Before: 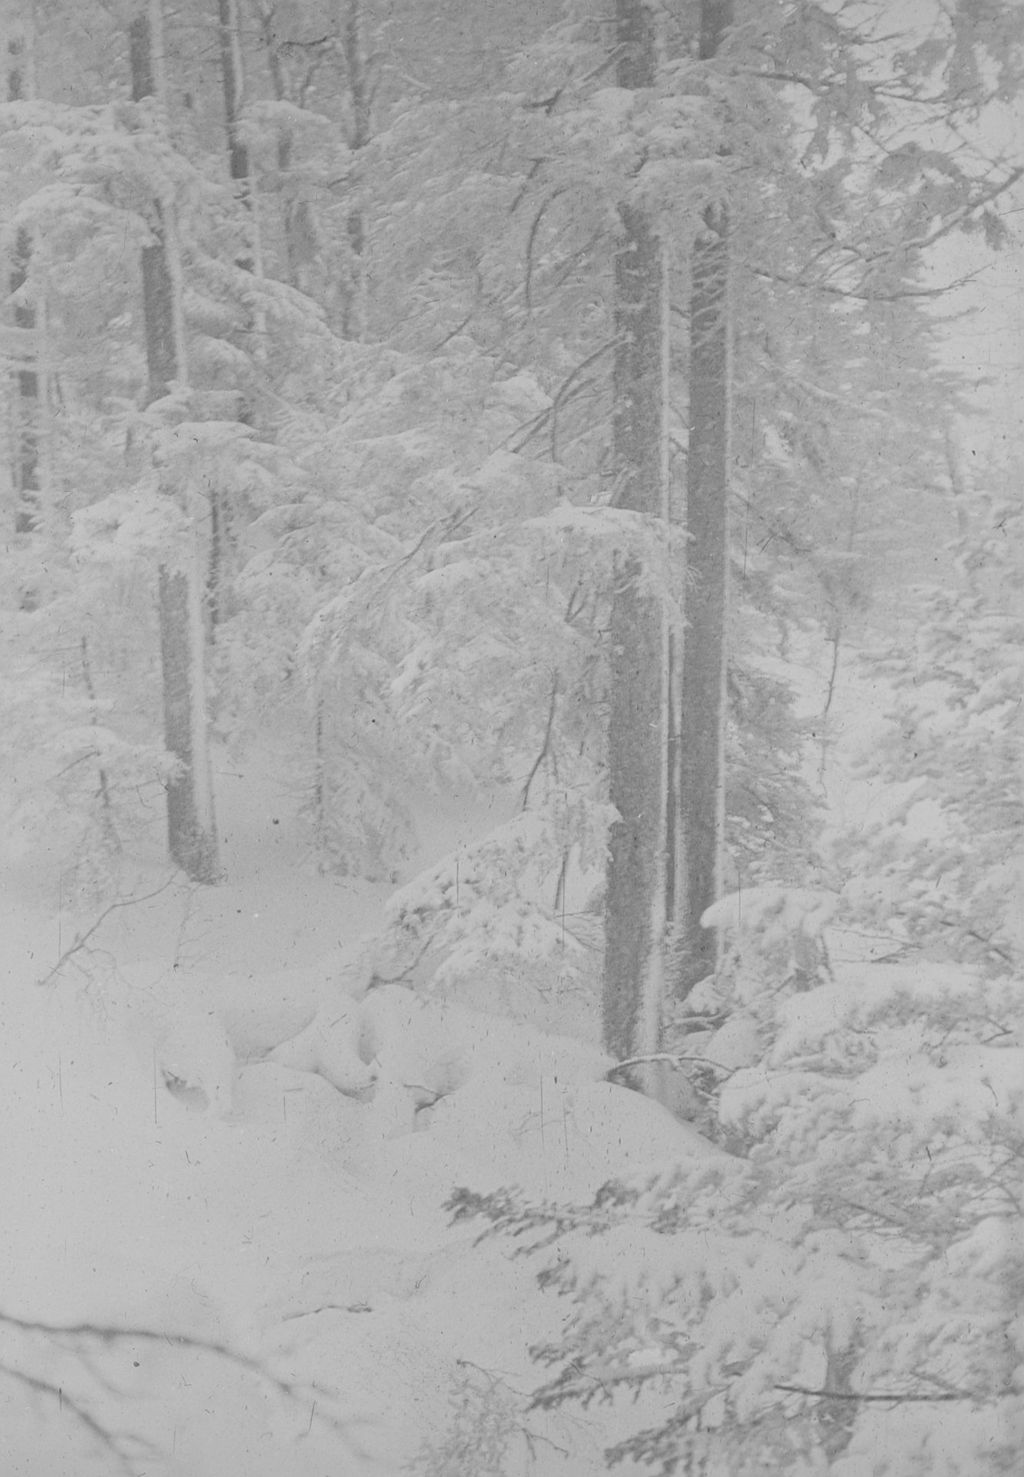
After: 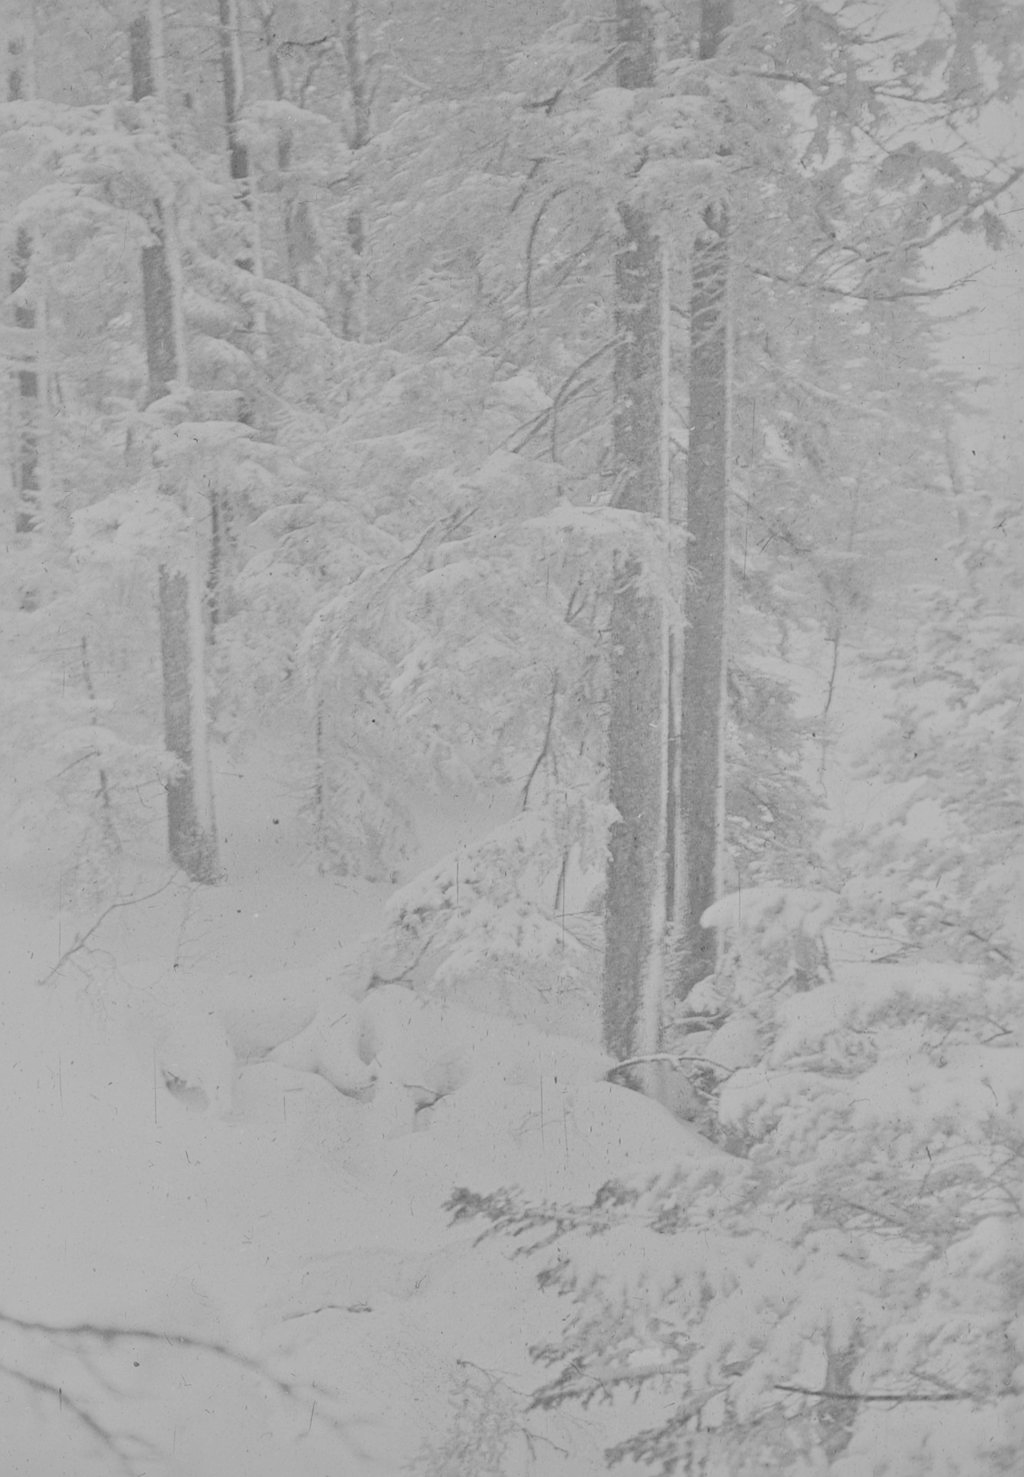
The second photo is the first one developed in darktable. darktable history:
filmic rgb "scene-referred default": black relative exposure -7.32 EV, white relative exposure 5.09 EV, hardness 3.2
color balance rgb: perceptual saturation grading › global saturation 25%, global vibrance 20%
tone equalizer "relight: fill-in": -7 EV 0.15 EV, -6 EV 0.6 EV, -5 EV 1.15 EV, -4 EV 1.33 EV, -3 EV 1.15 EV, -2 EV 0.6 EV, -1 EV 0.15 EV, mask exposure compensation -0.5 EV
local contrast: mode bilateral grid, contrast 20, coarseness 50, detail 120%, midtone range 0.2
contrast brightness saturation: saturation -0.05
velvia: strength 15% | blend: blend mode lighten, opacity 100%; mask: uniform (no mask)
